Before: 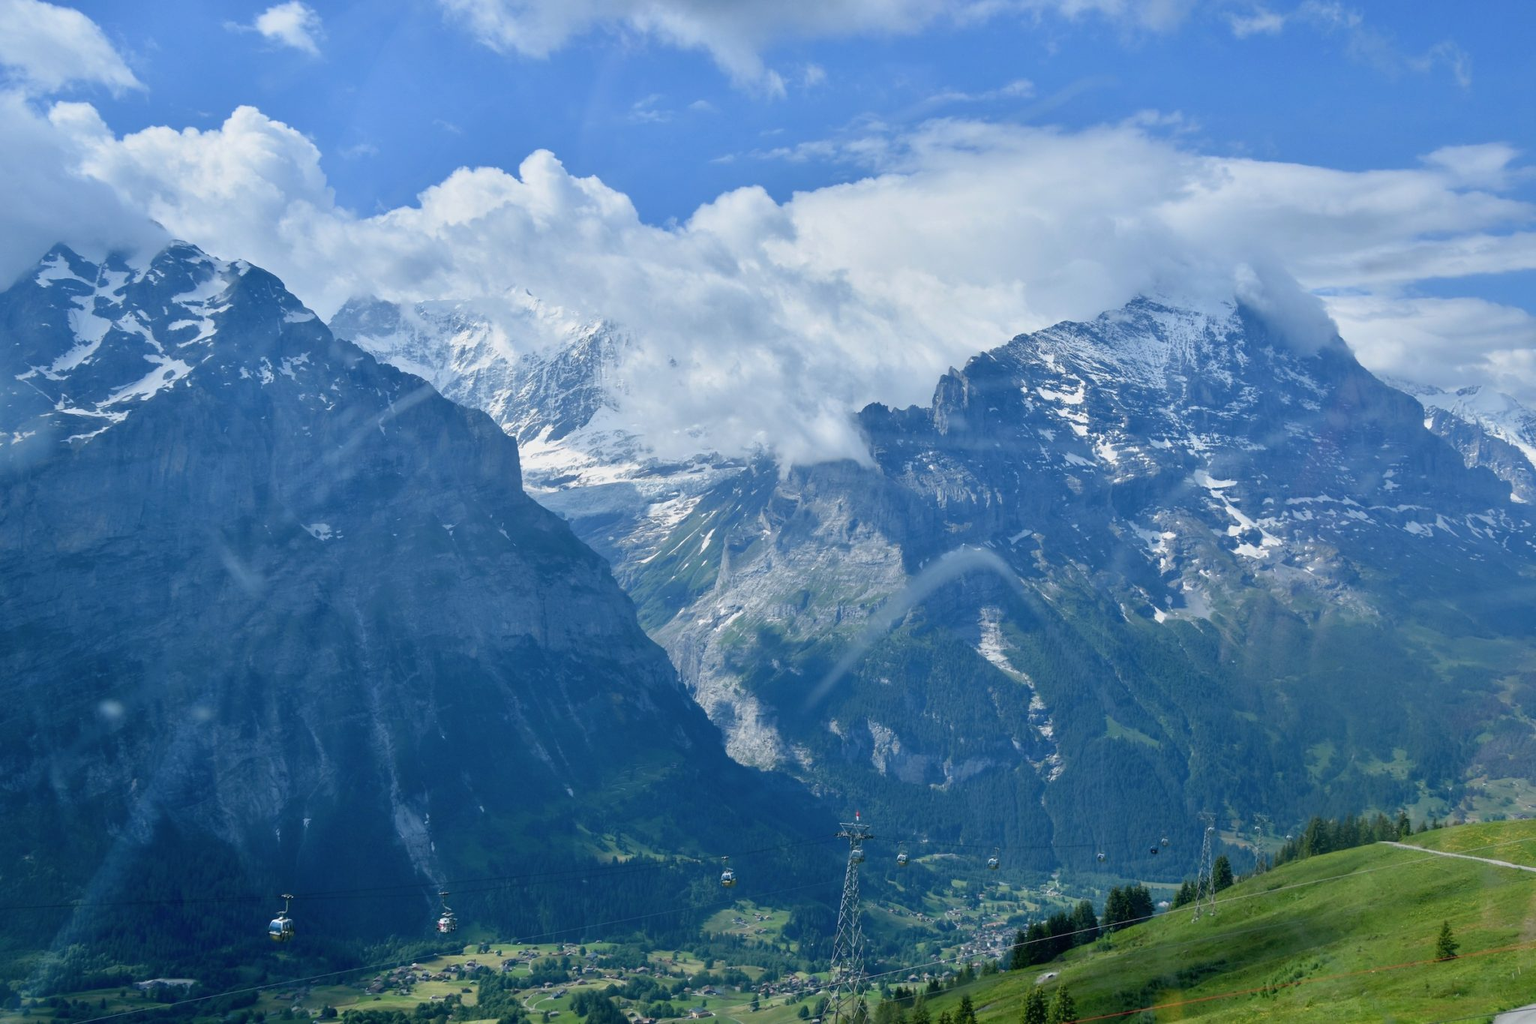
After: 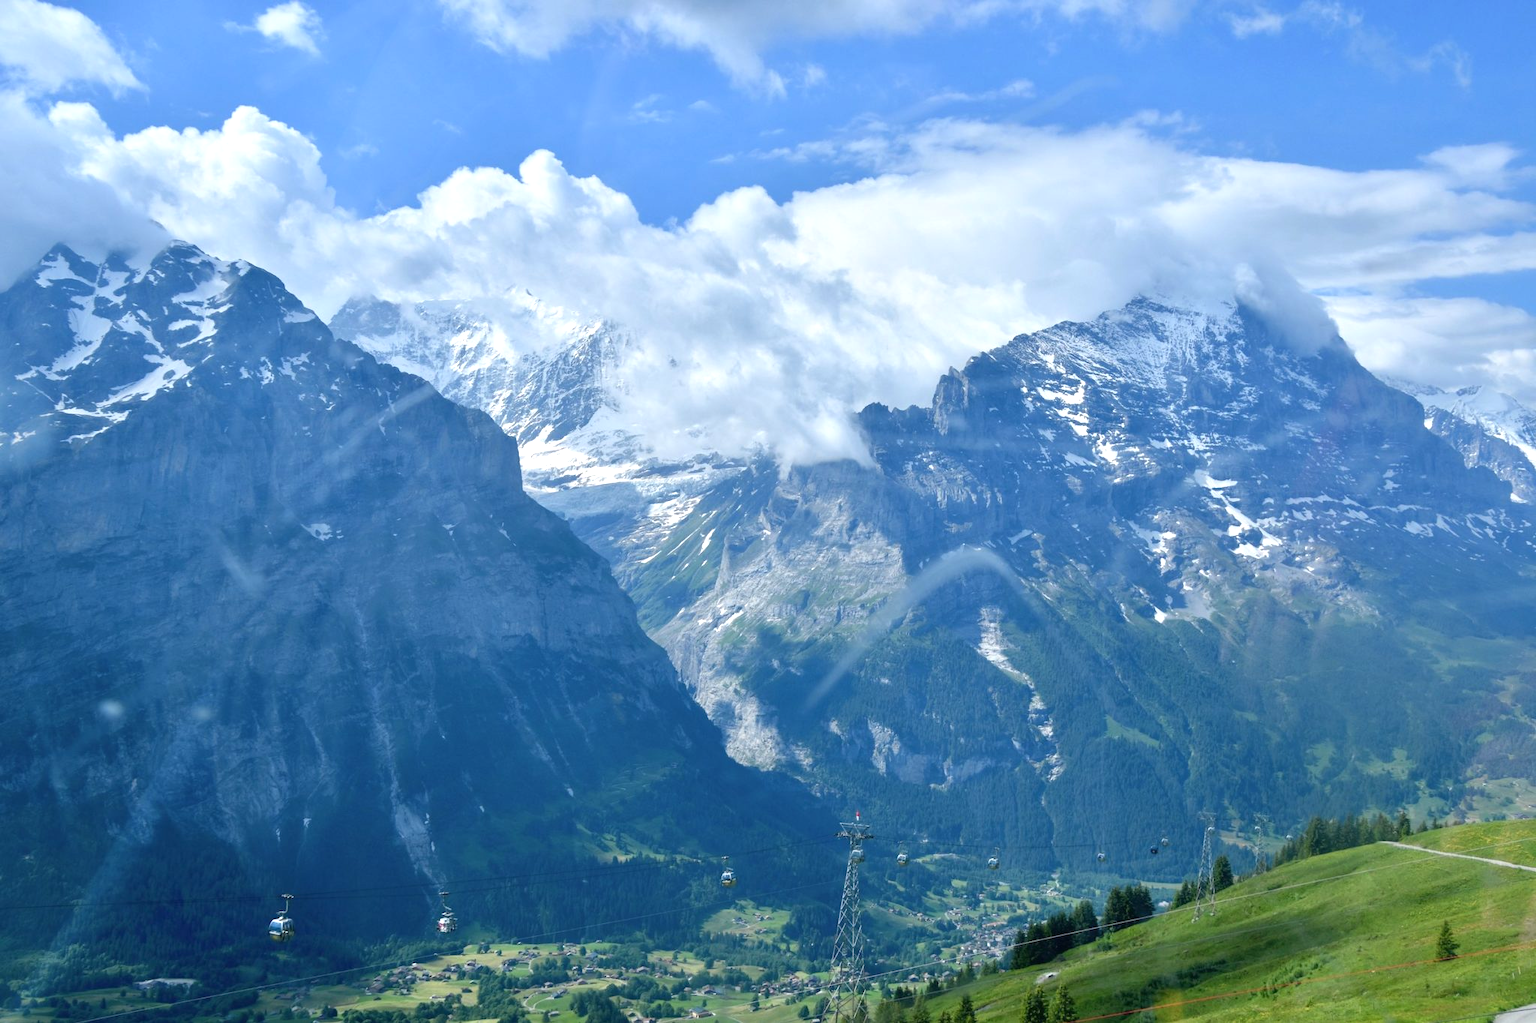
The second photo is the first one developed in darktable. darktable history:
tone equalizer: edges refinement/feathering 500, mask exposure compensation -1.57 EV, preserve details no
exposure: black level correction 0, exposure 0.499 EV, compensate highlight preservation false
